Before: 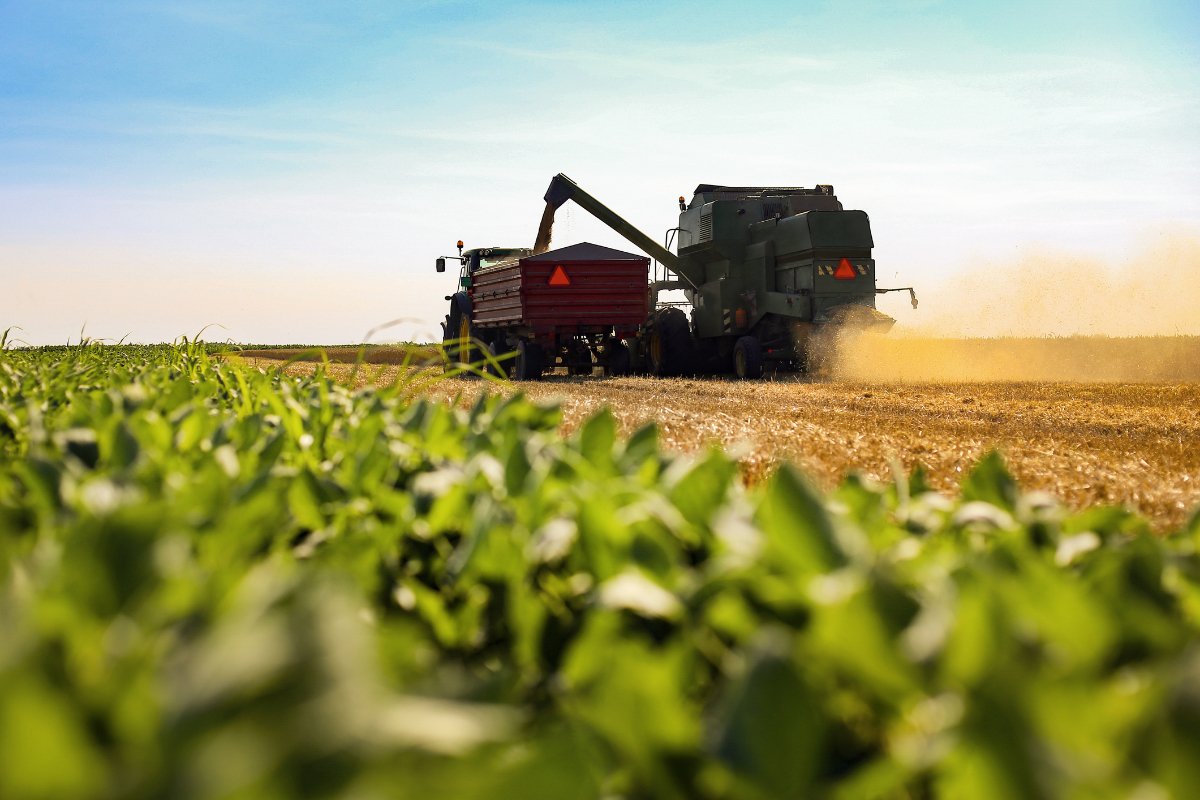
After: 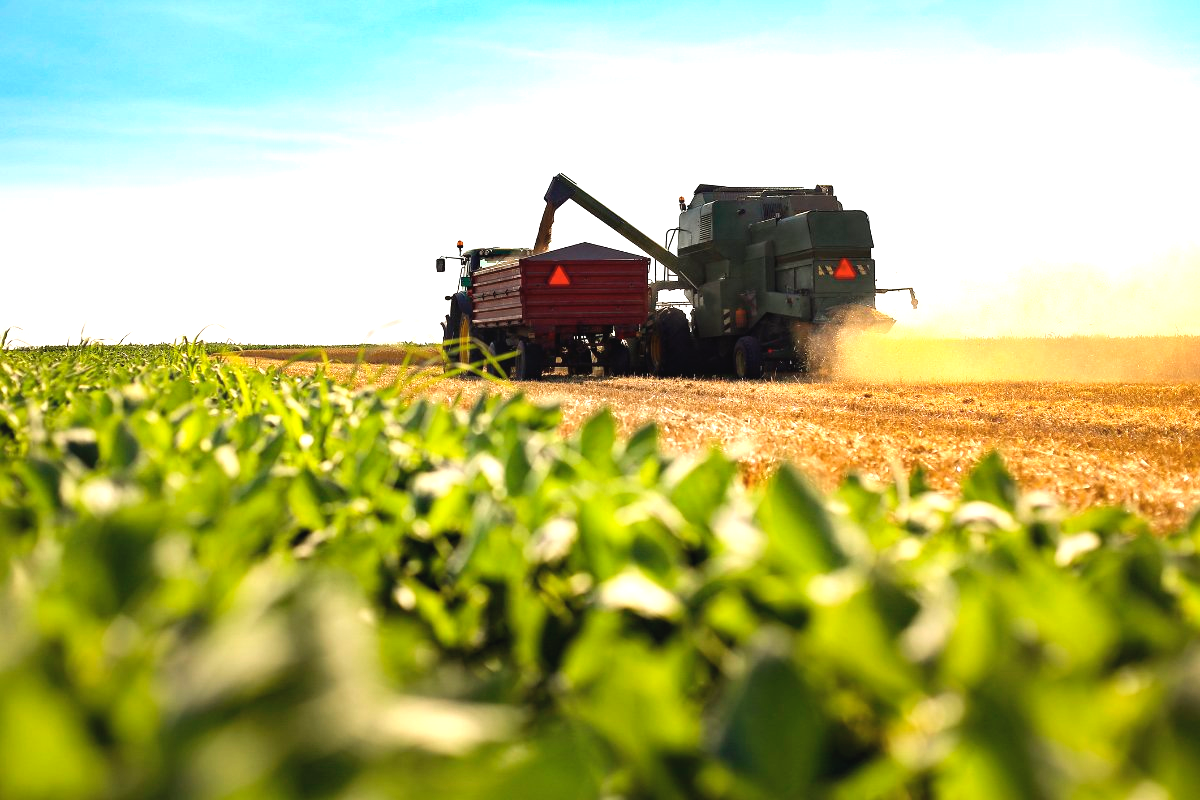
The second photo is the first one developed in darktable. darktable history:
exposure: black level correction -0.002, exposure 0.707 EV, compensate exposure bias true, compensate highlight preservation false
contrast brightness saturation: saturation -0.048
